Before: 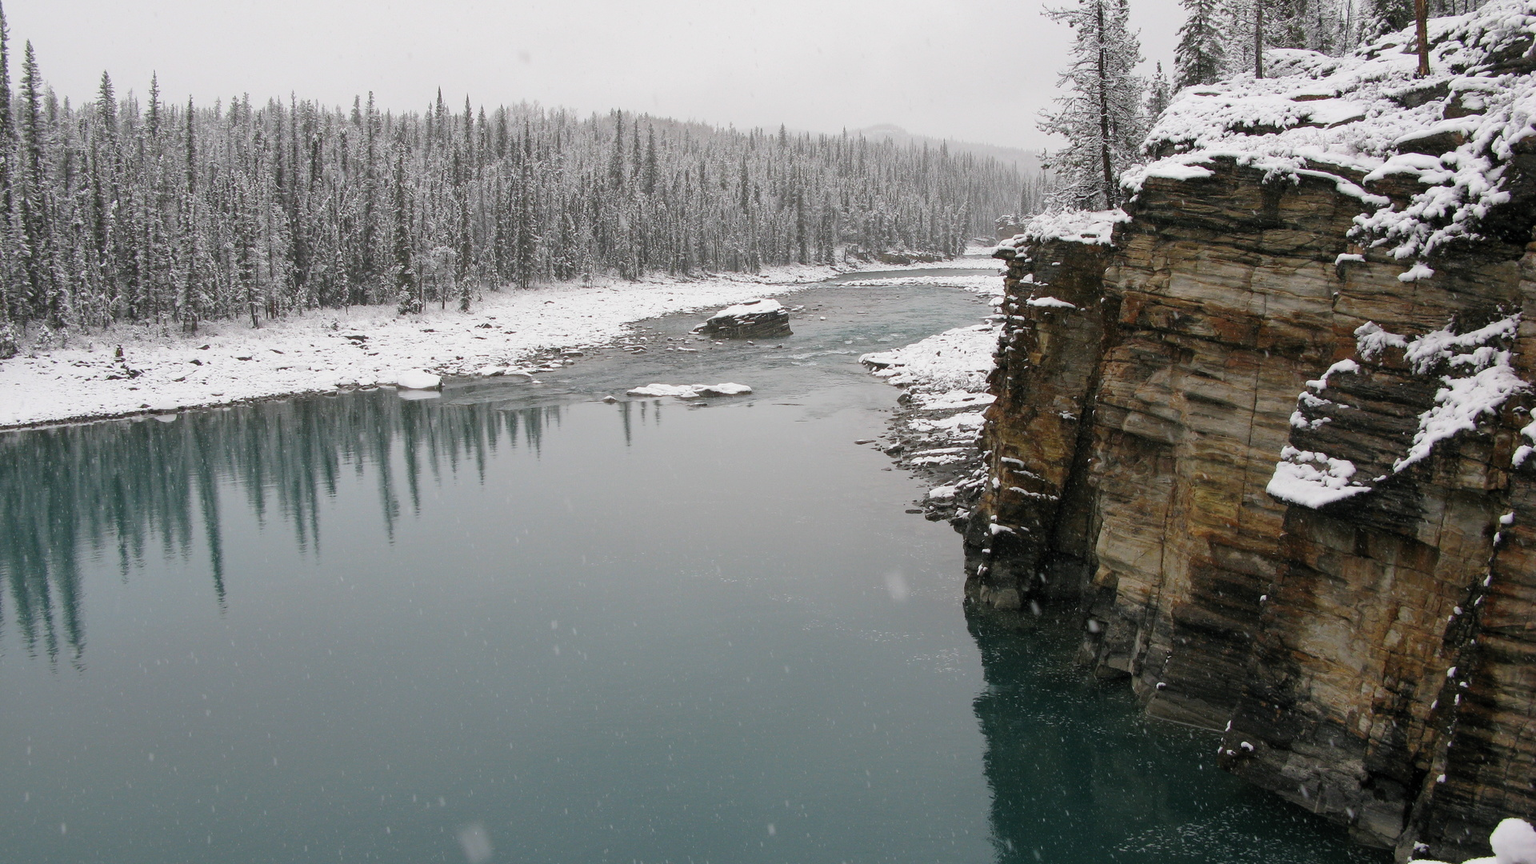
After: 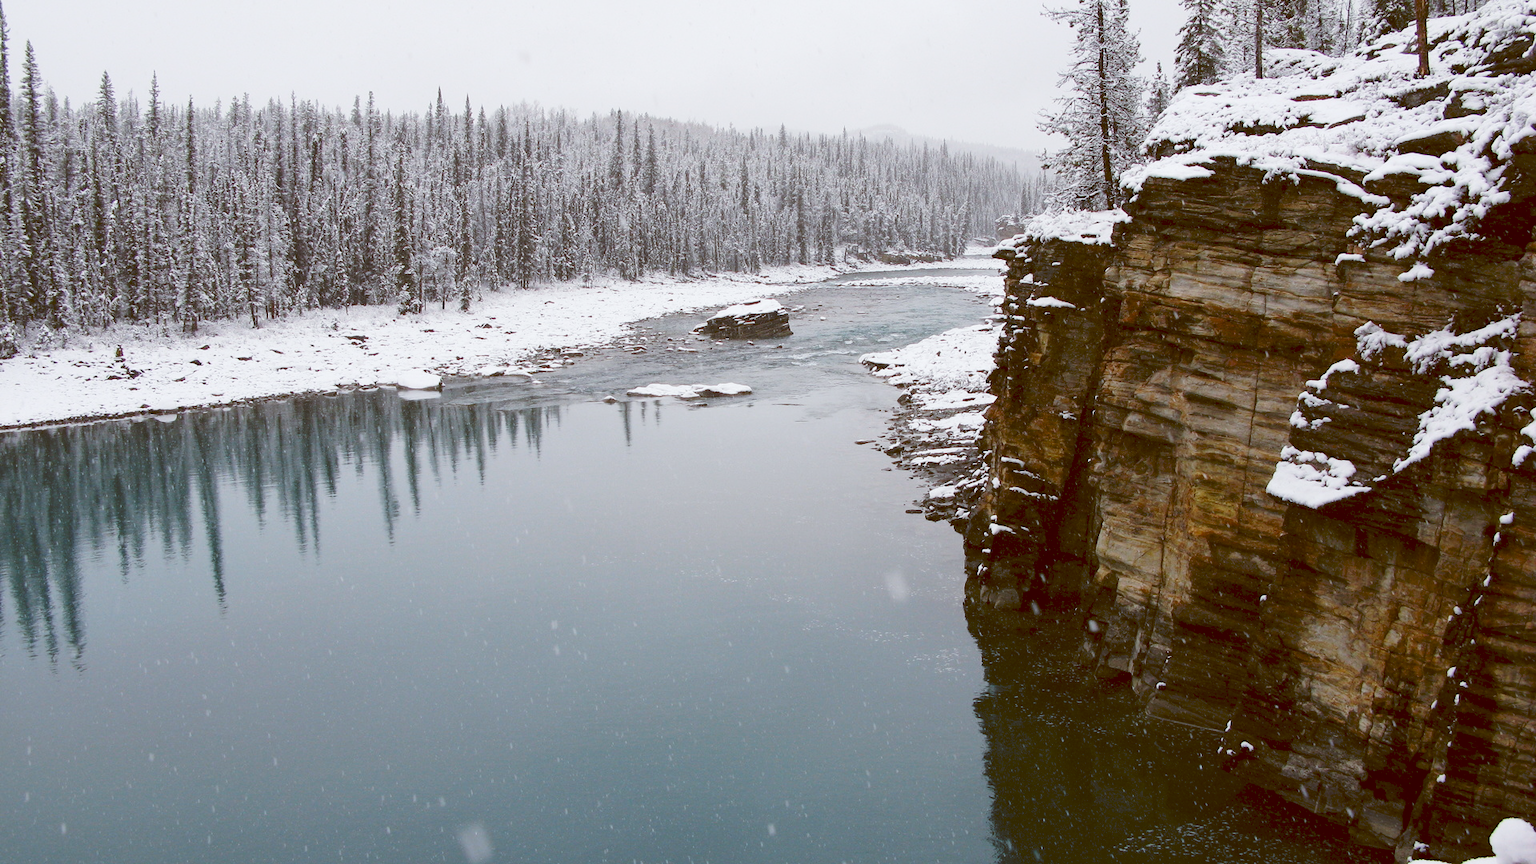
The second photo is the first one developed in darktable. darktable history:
tone curve: curves: ch0 [(0, 0) (0.003, 0.077) (0.011, 0.089) (0.025, 0.105) (0.044, 0.122) (0.069, 0.134) (0.1, 0.151) (0.136, 0.171) (0.177, 0.198) (0.224, 0.23) (0.277, 0.273) (0.335, 0.343) (0.399, 0.422) (0.468, 0.508) (0.543, 0.601) (0.623, 0.695) (0.709, 0.782) (0.801, 0.866) (0.898, 0.934) (1, 1)], preserve colors none
color balance: lift [1, 1.015, 1.004, 0.985], gamma [1, 0.958, 0.971, 1.042], gain [1, 0.956, 0.977, 1.044]
